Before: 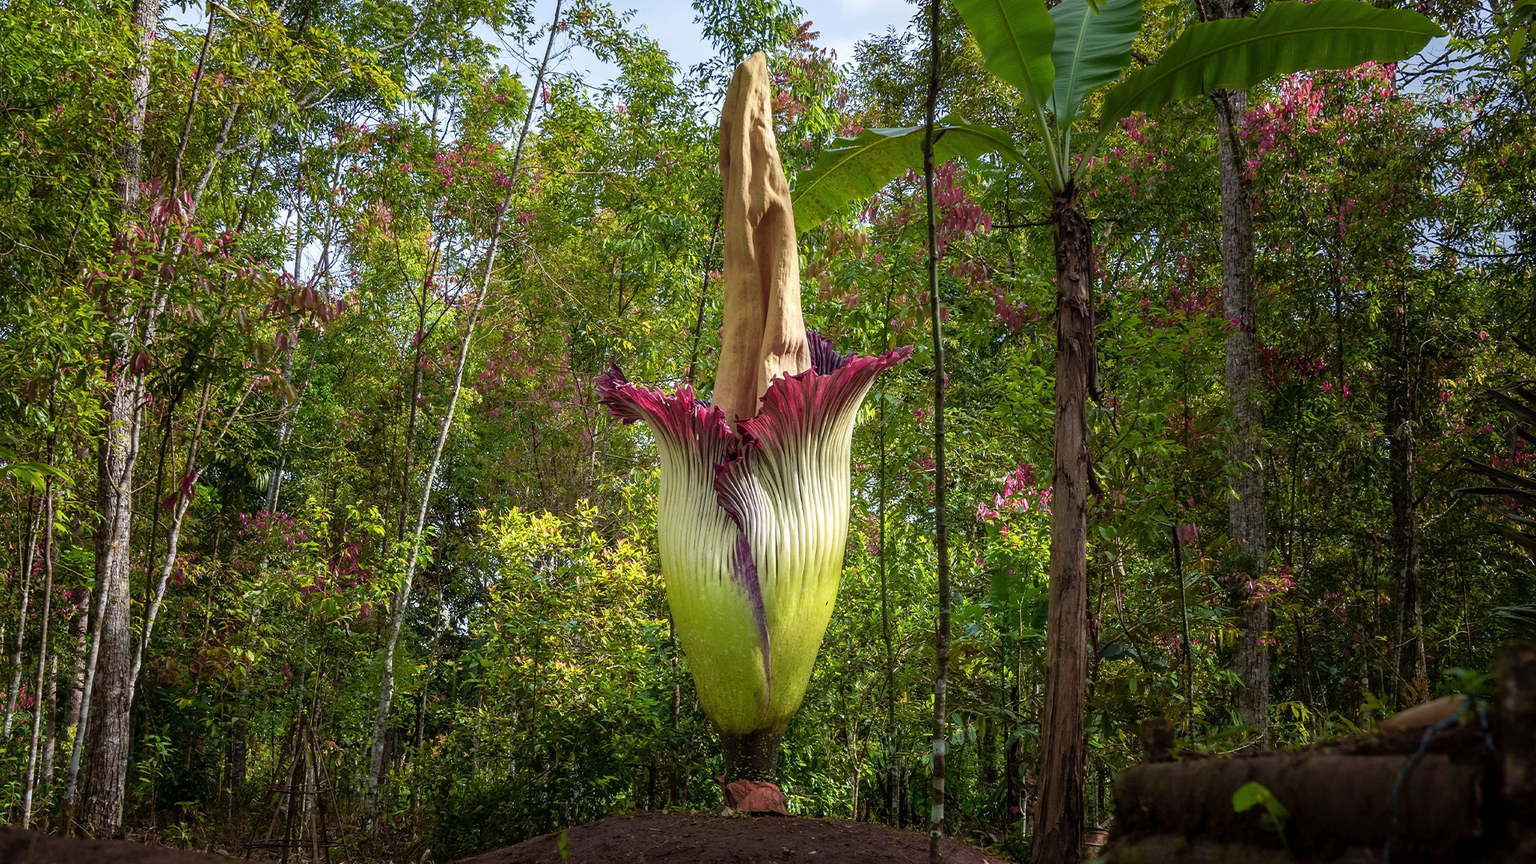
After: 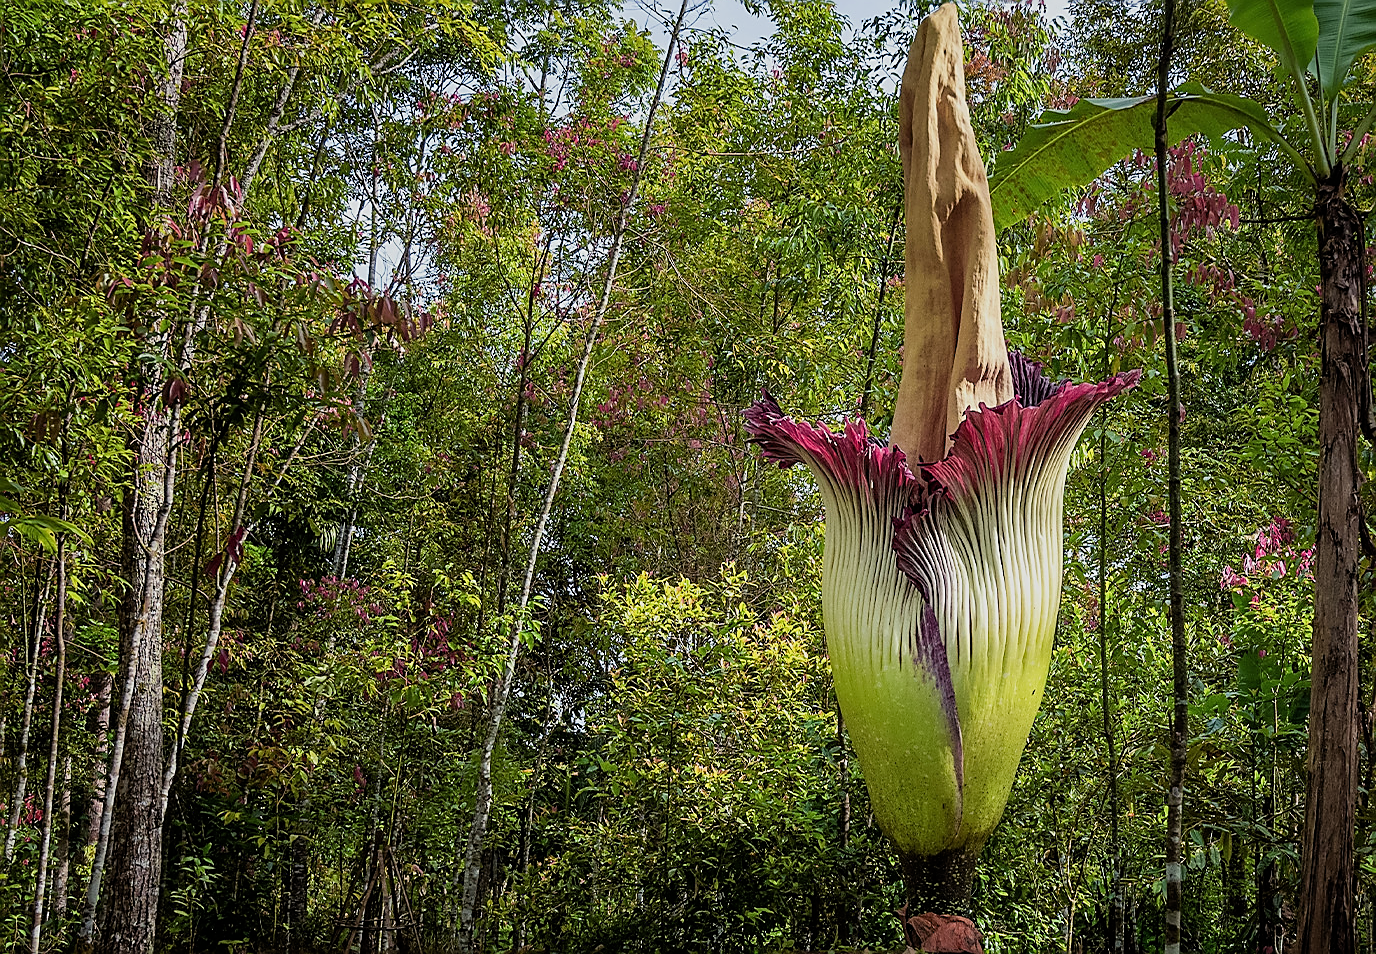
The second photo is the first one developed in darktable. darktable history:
crop: top 5.803%, right 27.864%, bottom 5.804%
filmic rgb: white relative exposure 3.8 EV, hardness 4.35
sharpen: radius 1.4, amount 1.25, threshold 0.7
